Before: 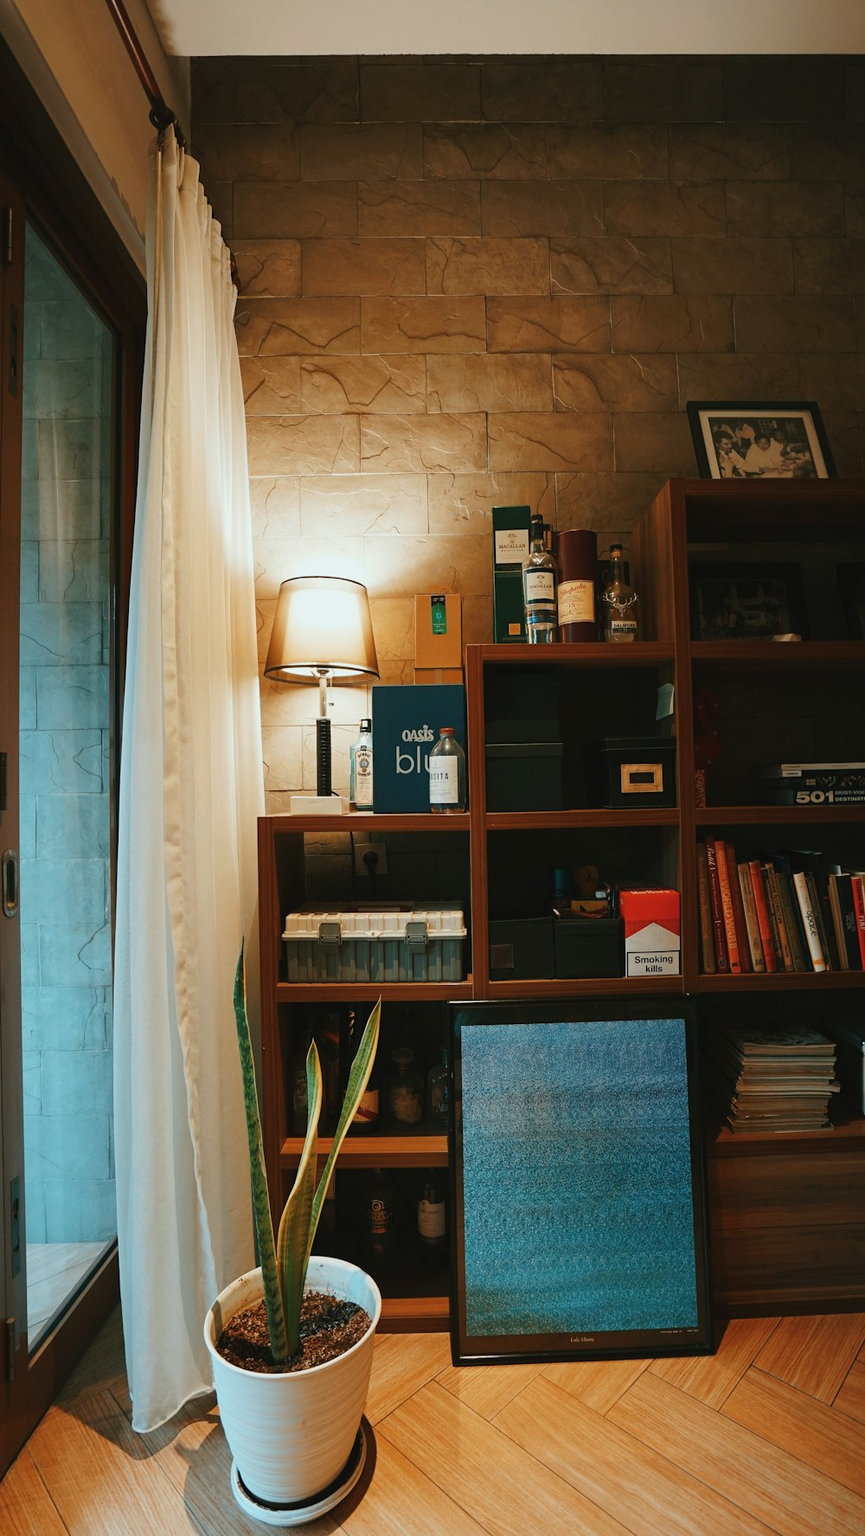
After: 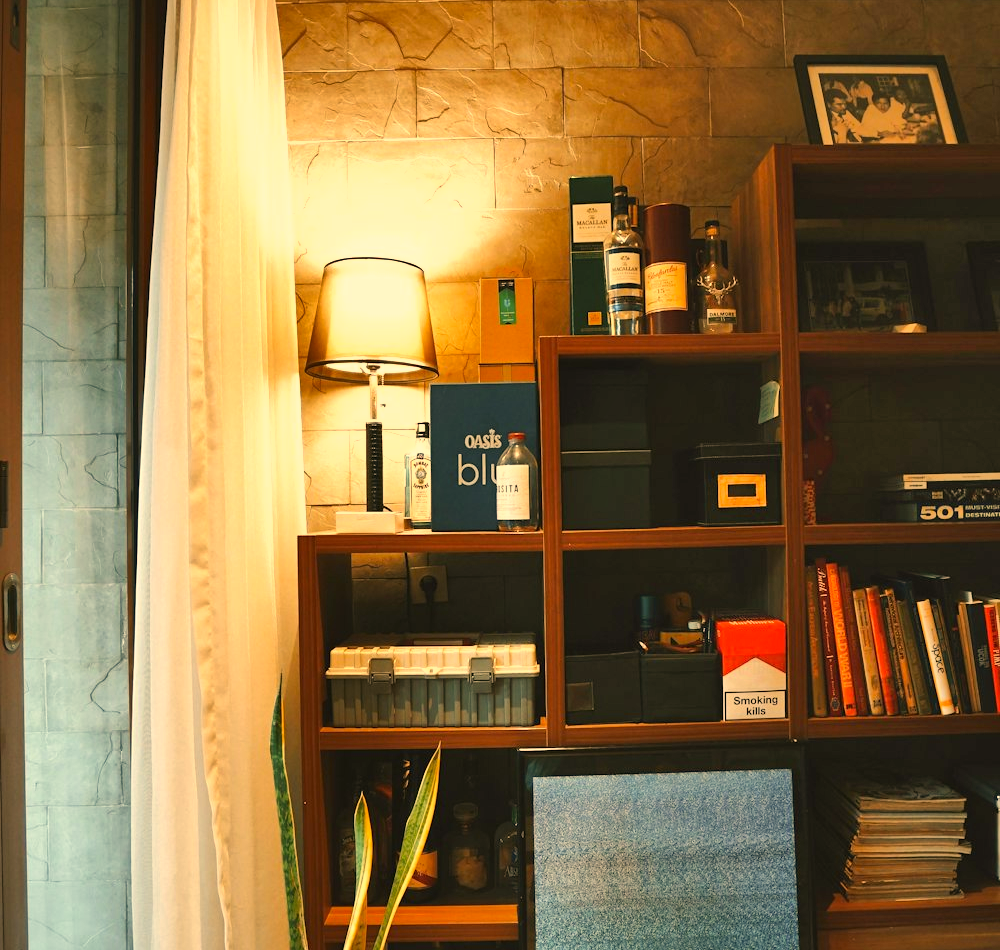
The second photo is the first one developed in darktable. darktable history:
color correction: highlights a* 15, highlights b* 31.55
exposure: black level correction 0, exposure 0.7 EV, compensate highlight preservation false
shadows and highlights: highlights color adjustment 0%, low approximation 0.01, soften with gaussian
crop and rotate: top 23.043%, bottom 23.437%
